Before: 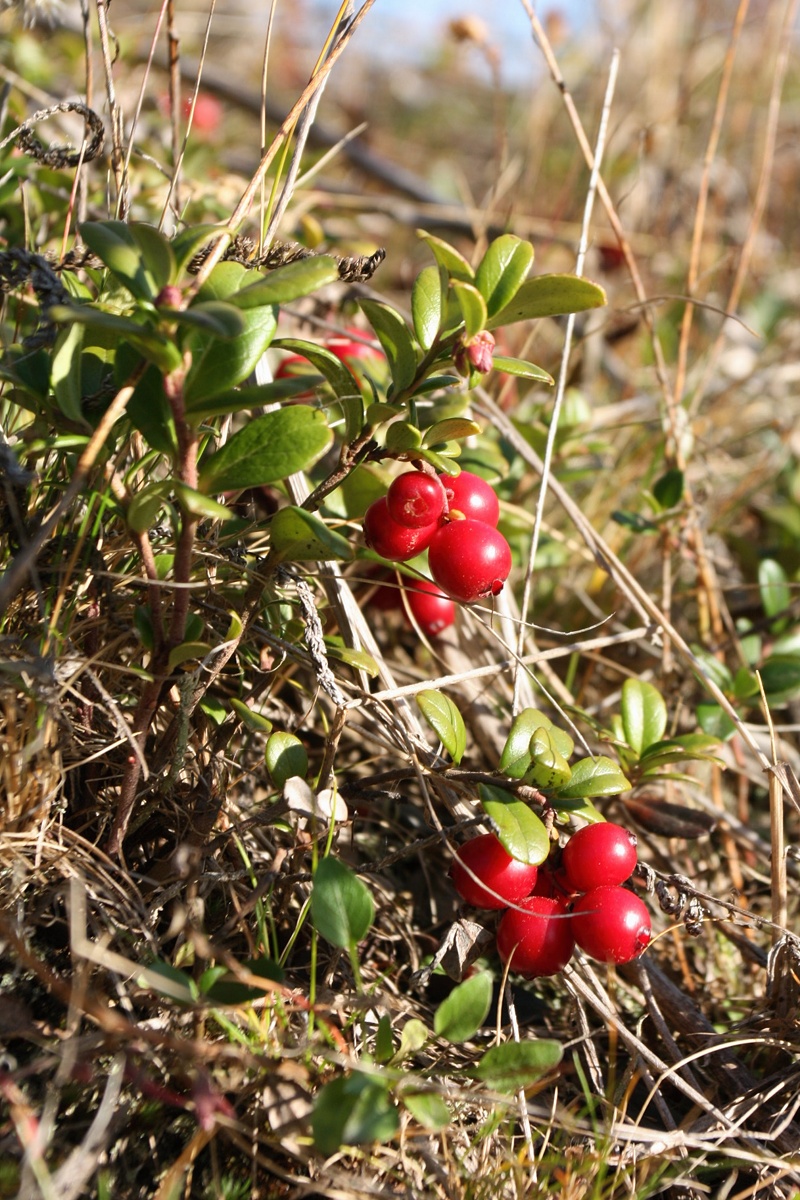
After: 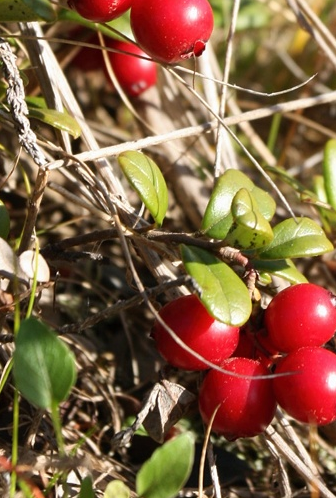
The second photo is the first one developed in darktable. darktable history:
crop: left 37.265%, top 44.966%, right 20.717%, bottom 13.451%
